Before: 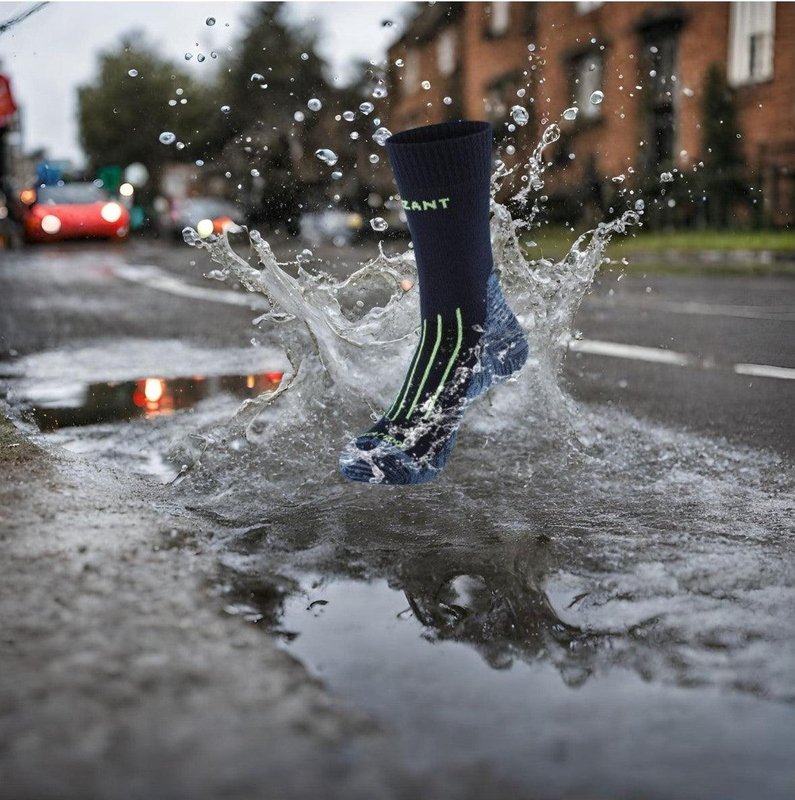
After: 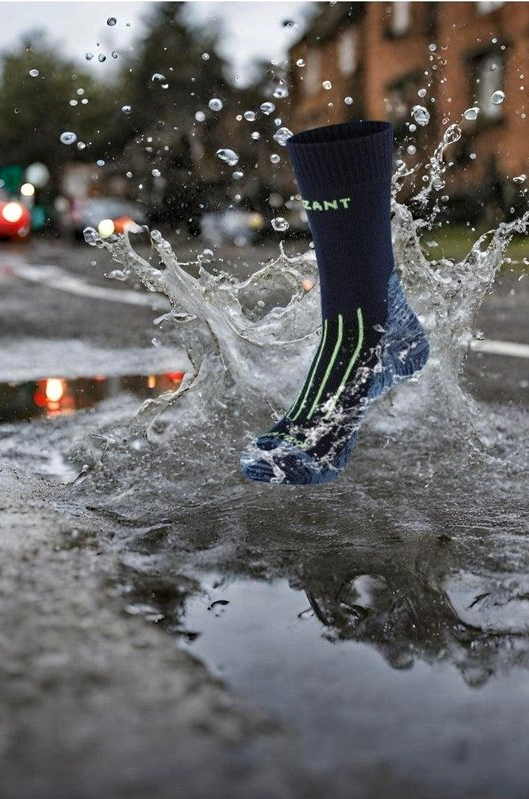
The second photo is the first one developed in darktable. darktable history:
crop and rotate: left 12.673%, right 20.66%
haze removal: adaptive false
